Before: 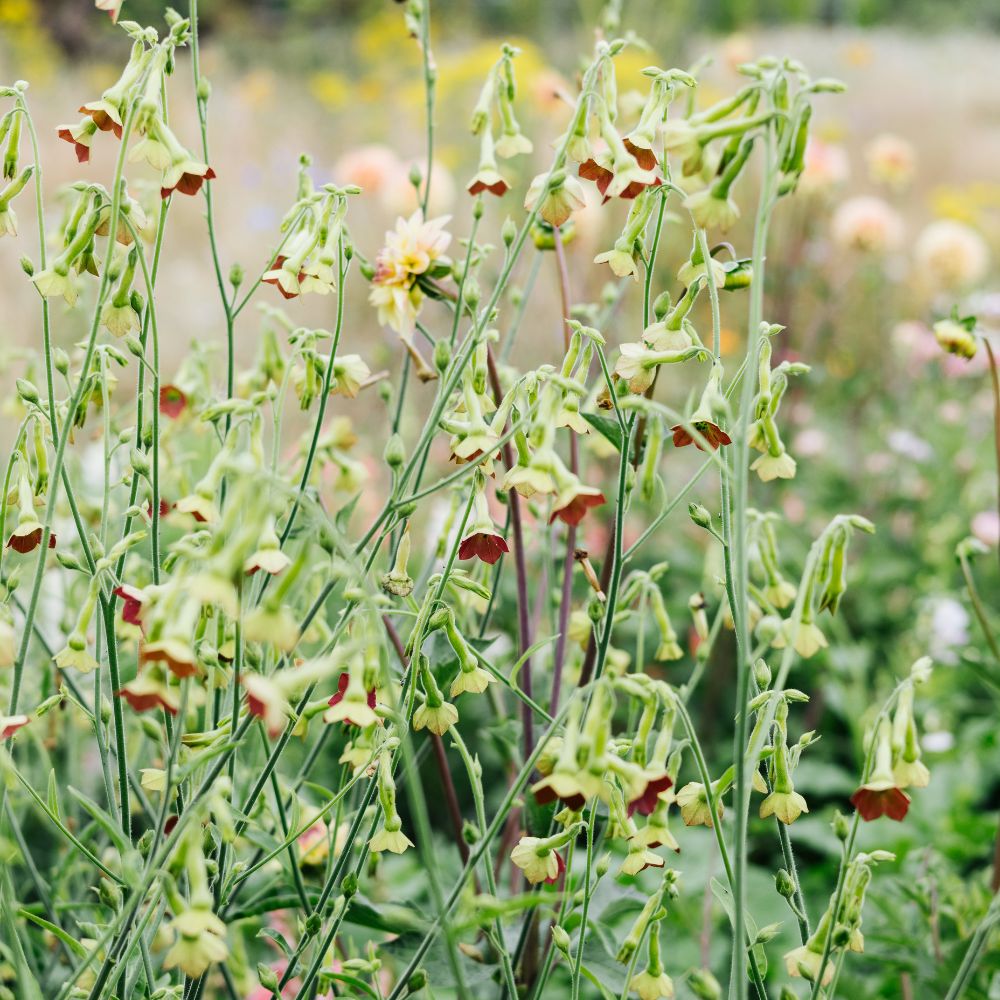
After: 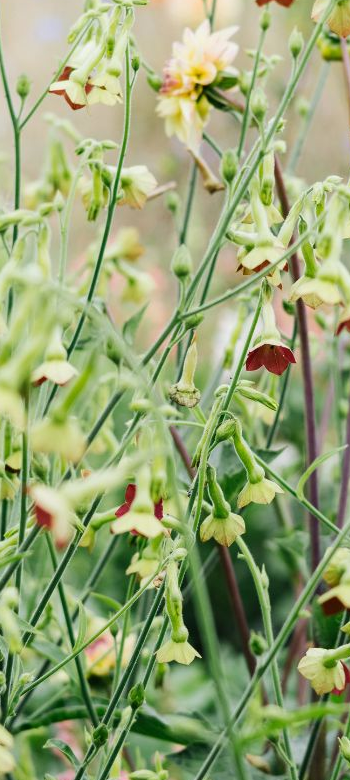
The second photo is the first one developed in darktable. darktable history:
crop and rotate: left 21.304%, top 18.987%, right 43.614%, bottom 2.971%
